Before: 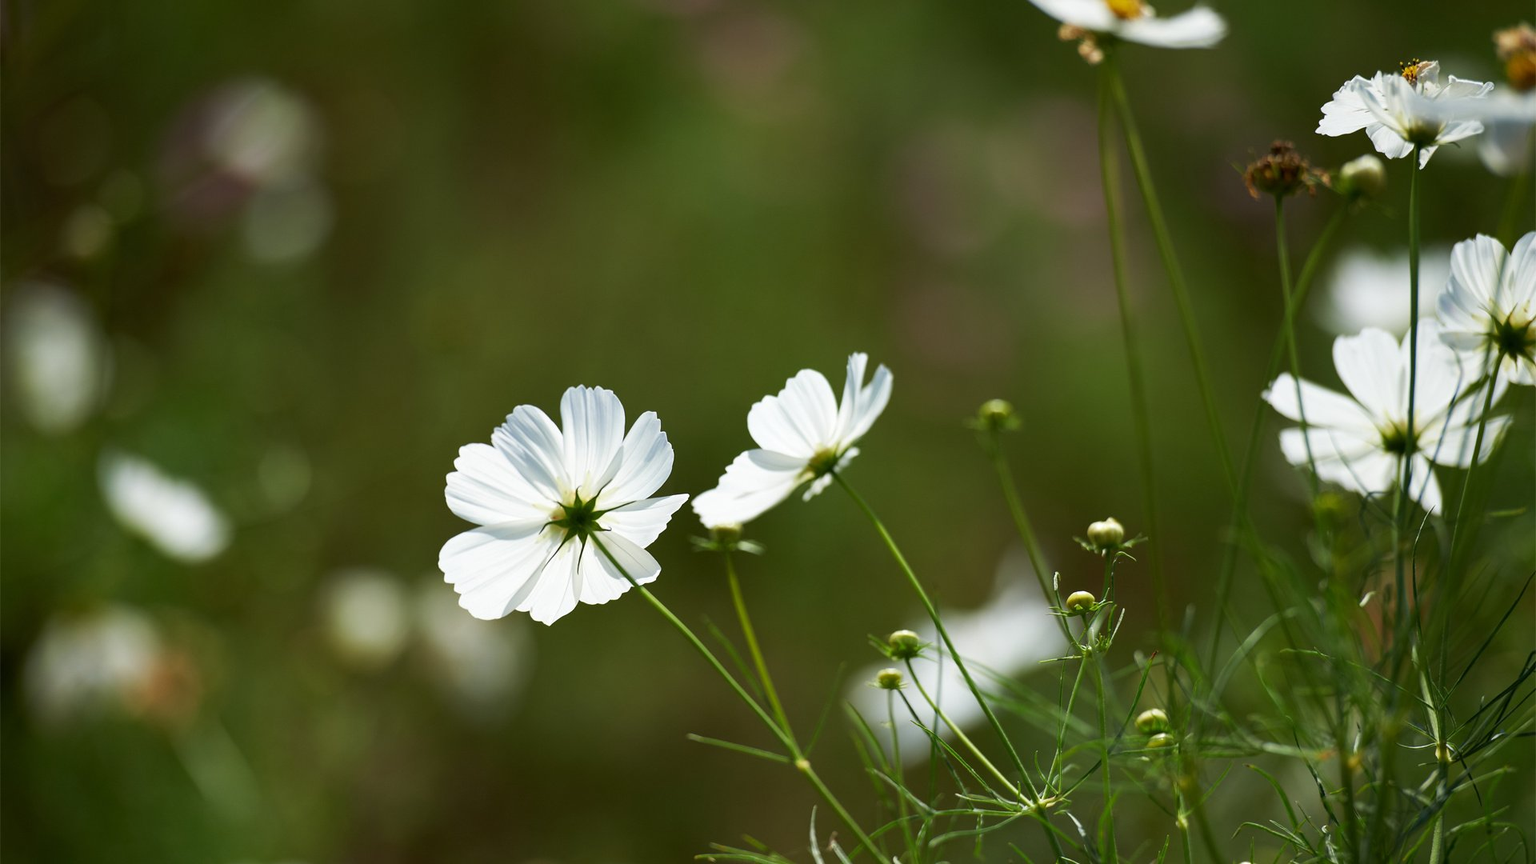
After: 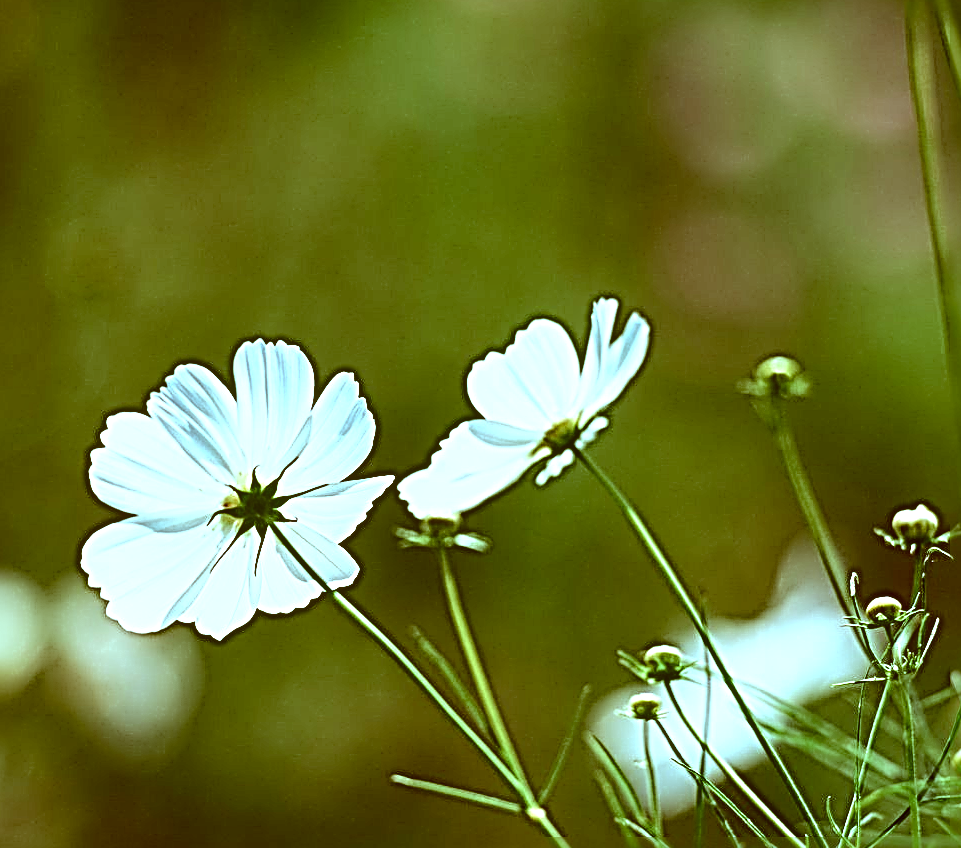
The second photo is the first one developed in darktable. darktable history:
exposure: black level correction 0, exposure 0.889 EV, compensate highlight preservation false
color correction: highlights a* -14.87, highlights b* -16, shadows a* 10.6, shadows b* 29.15
local contrast: on, module defaults
shadows and highlights: soften with gaussian
tone curve: curves: ch0 [(0, 0) (0.003, 0.007) (0.011, 0.009) (0.025, 0.014) (0.044, 0.022) (0.069, 0.029) (0.1, 0.037) (0.136, 0.052) (0.177, 0.083) (0.224, 0.121) (0.277, 0.177) (0.335, 0.258) (0.399, 0.351) (0.468, 0.454) (0.543, 0.557) (0.623, 0.654) (0.709, 0.744) (0.801, 0.825) (0.898, 0.909) (1, 1)], color space Lab, independent channels
crop and rotate: angle 0.025°, left 24.322%, top 13.208%, right 25.572%, bottom 8.169%
sharpen: radius 4.05, amount 1.989
